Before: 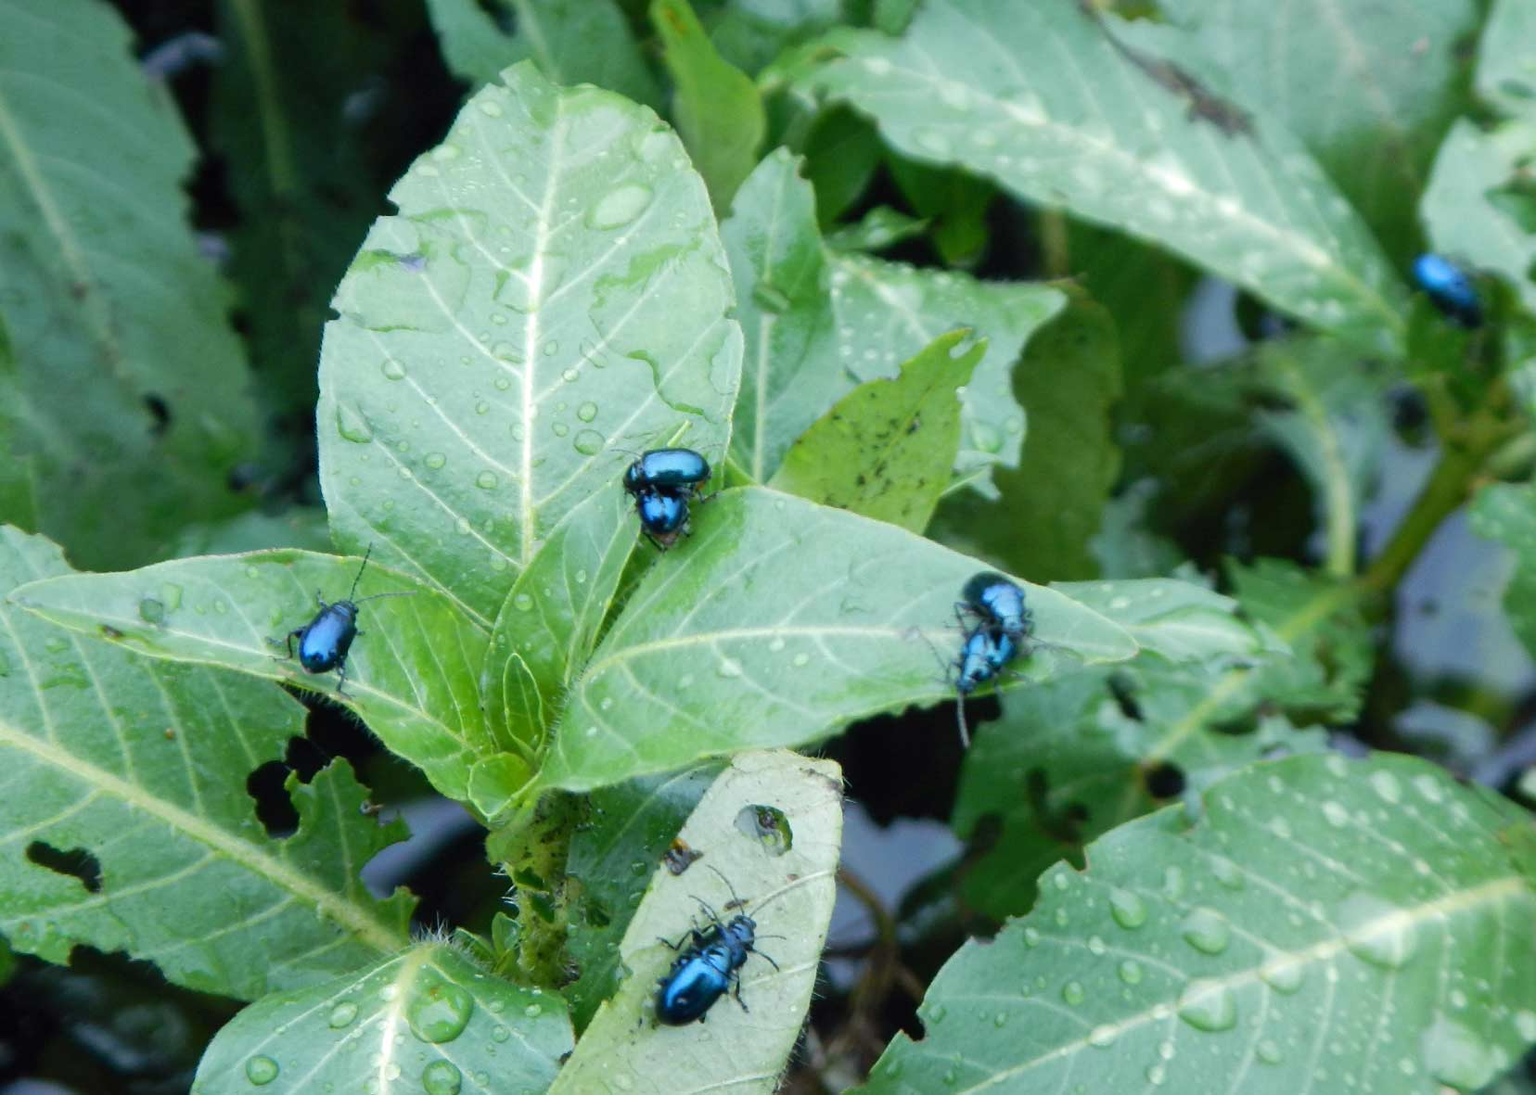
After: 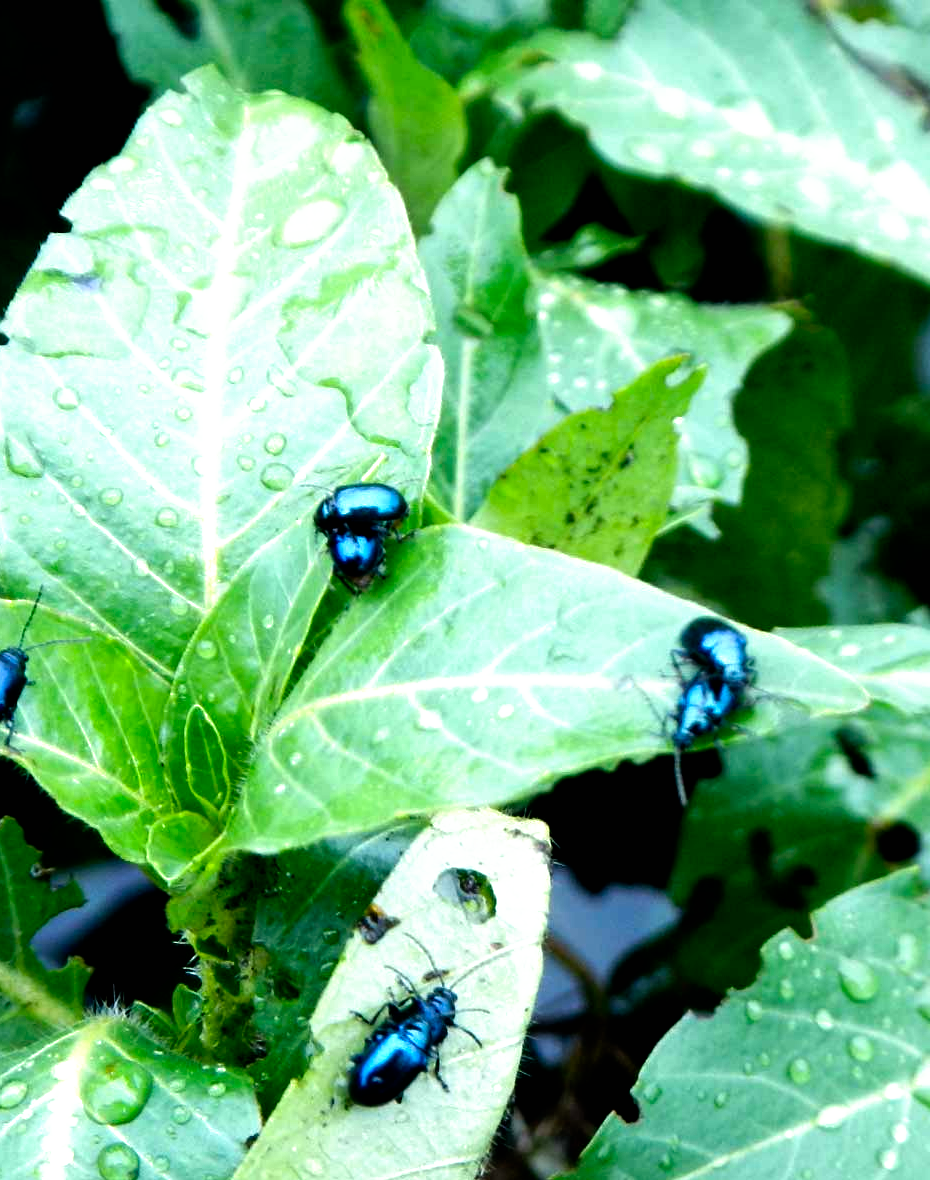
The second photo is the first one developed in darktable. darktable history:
crop: left 21.674%, right 22.086%
filmic rgb: black relative exposure -8.2 EV, white relative exposure 2.2 EV, threshold 3 EV, hardness 7.11, latitude 85.74%, contrast 1.696, highlights saturation mix -4%, shadows ↔ highlights balance -2.69%, preserve chrominance no, color science v5 (2021), contrast in shadows safe, contrast in highlights safe, enable highlight reconstruction true
